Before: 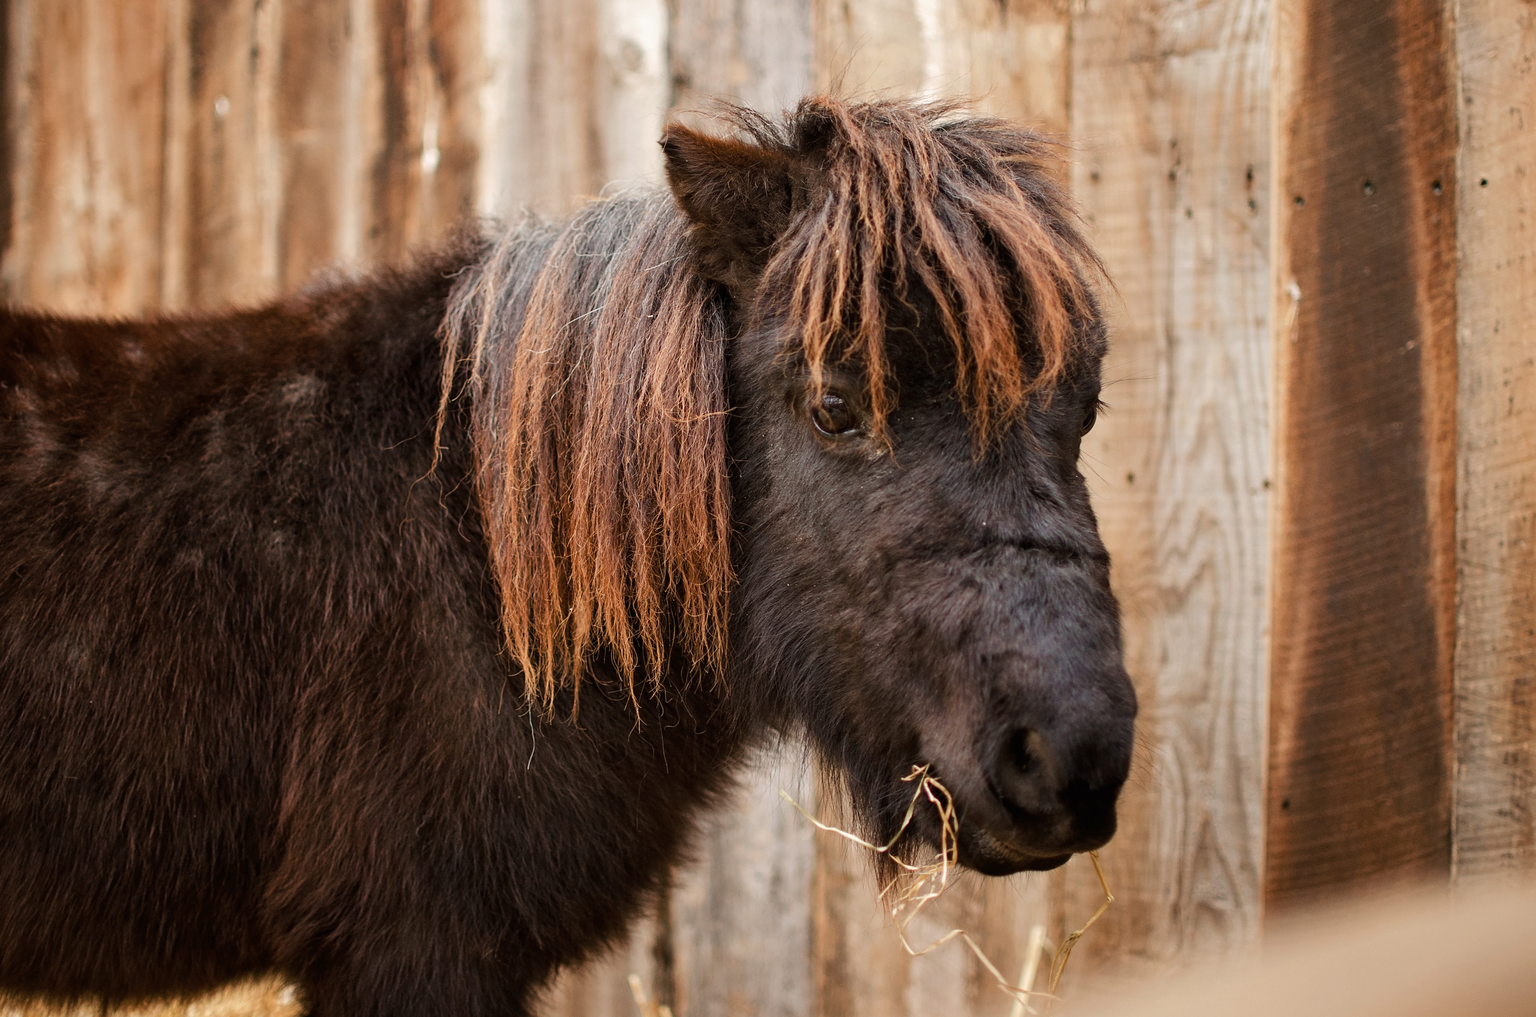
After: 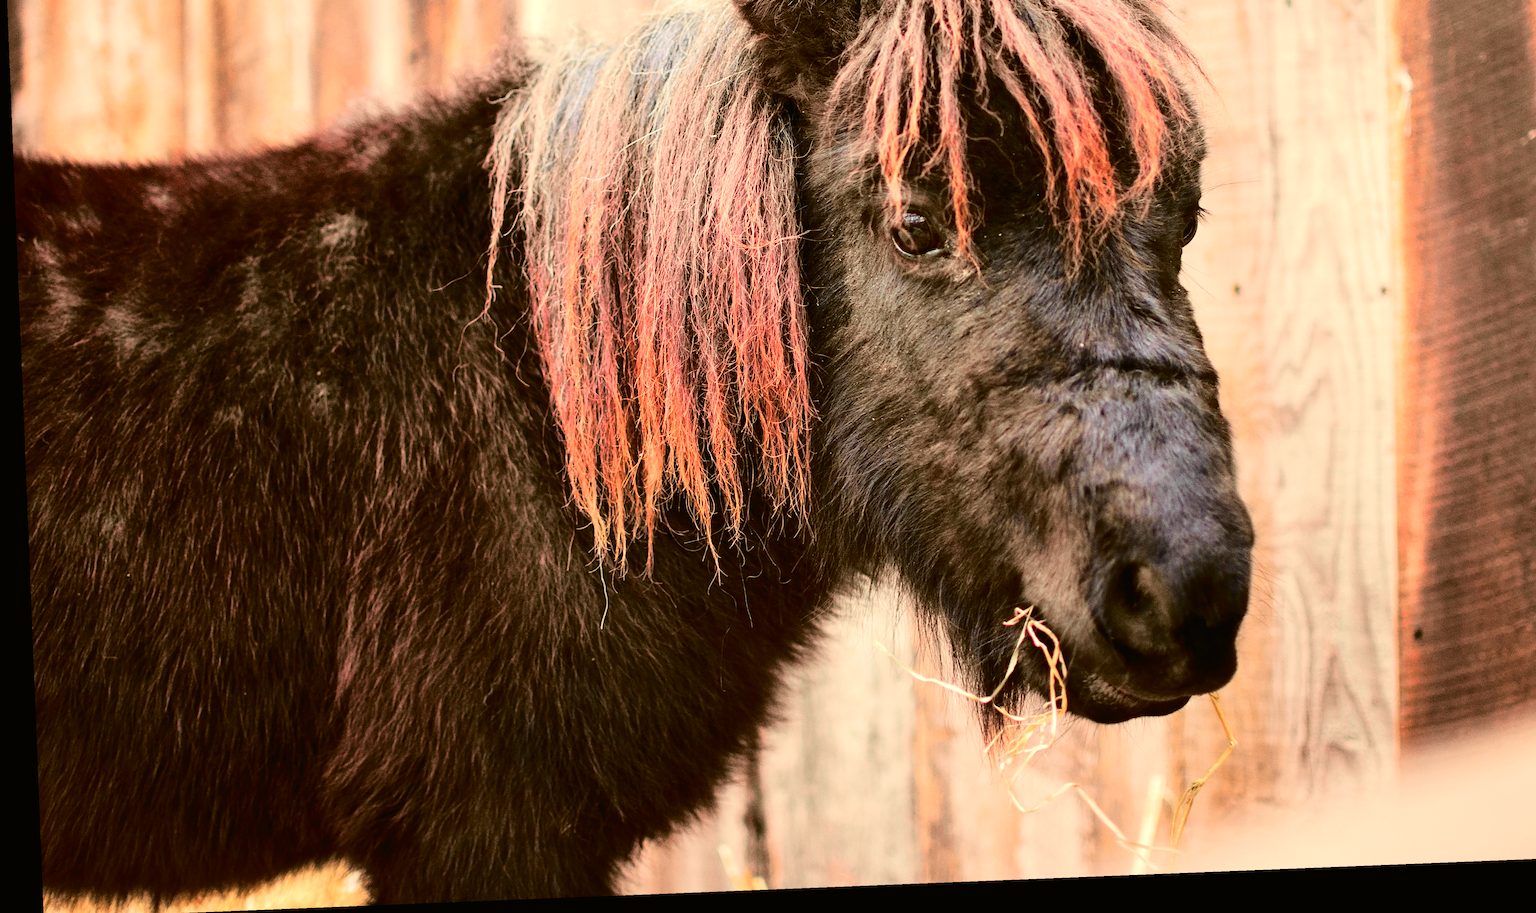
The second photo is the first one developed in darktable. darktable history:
exposure: black level correction 0, exposure 0.9 EV, compensate highlight preservation false
tone curve: curves: ch0 [(0, 0.006) (0.184, 0.117) (0.405, 0.46) (0.456, 0.528) (0.634, 0.728) (0.877, 0.89) (0.984, 0.935)]; ch1 [(0, 0) (0.443, 0.43) (0.492, 0.489) (0.566, 0.579) (0.595, 0.625) (0.608, 0.667) (0.65, 0.729) (1, 1)]; ch2 [(0, 0) (0.33, 0.301) (0.421, 0.443) (0.447, 0.489) (0.492, 0.498) (0.537, 0.583) (0.586, 0.591) (0.663, 0.686) (1, 1)], color space Lab, independent channels, preserve colors none
crop: top 20.916%, right 9.437%, bottom 0.316%
rotate and perspective: rotation -2.29°, automatic cropping off
